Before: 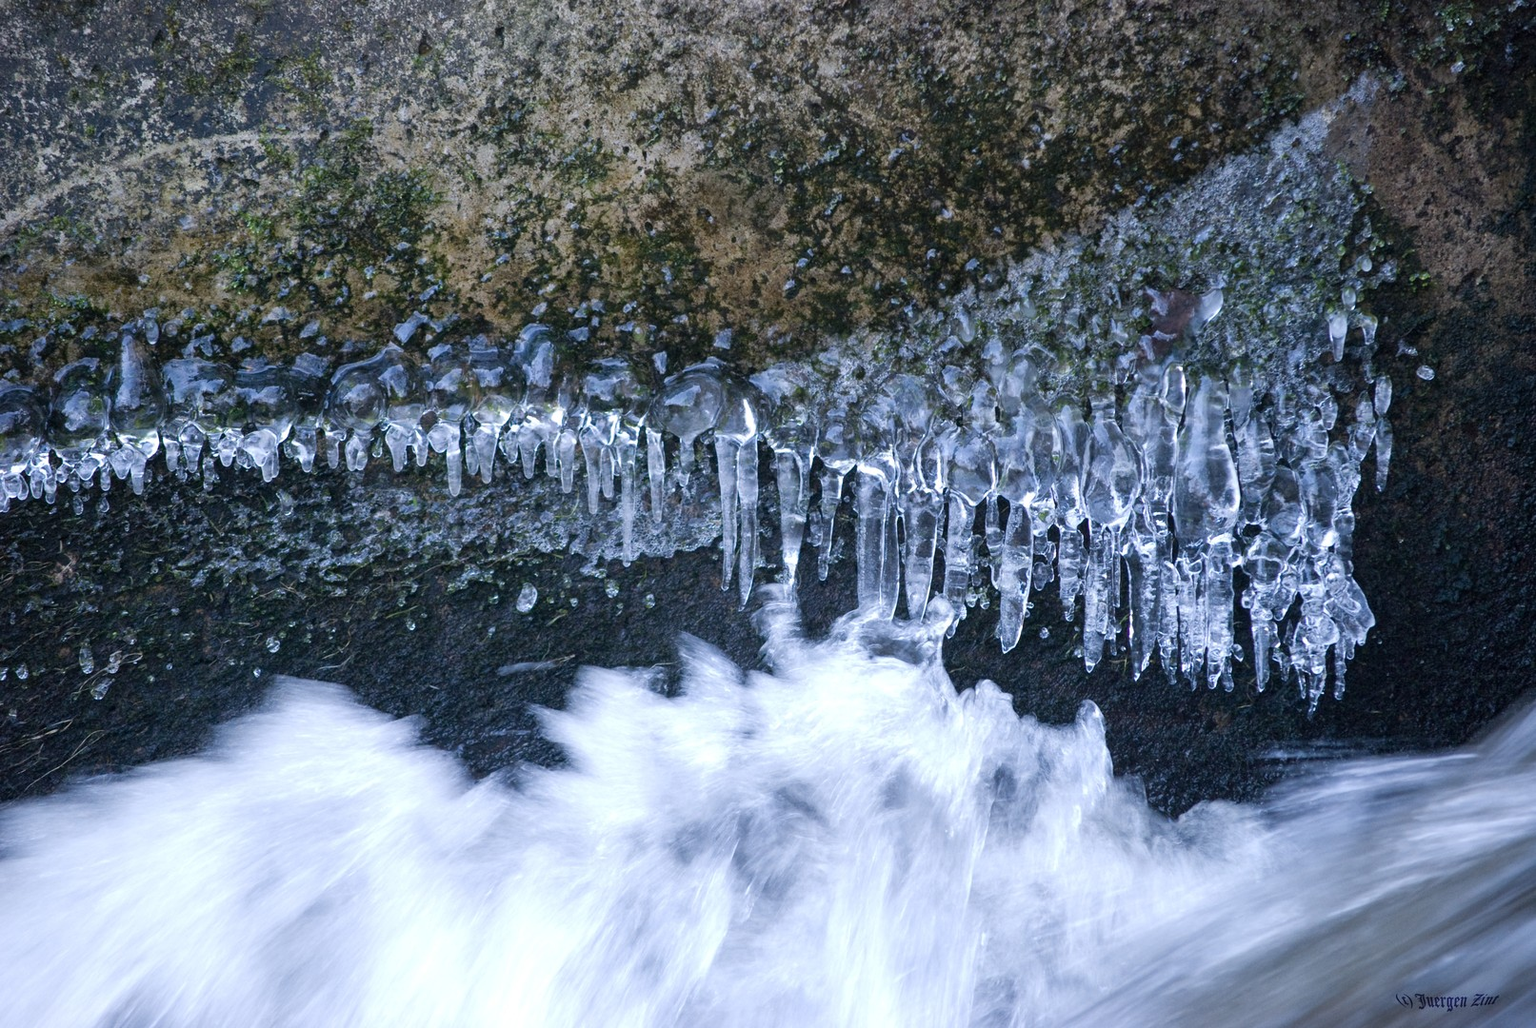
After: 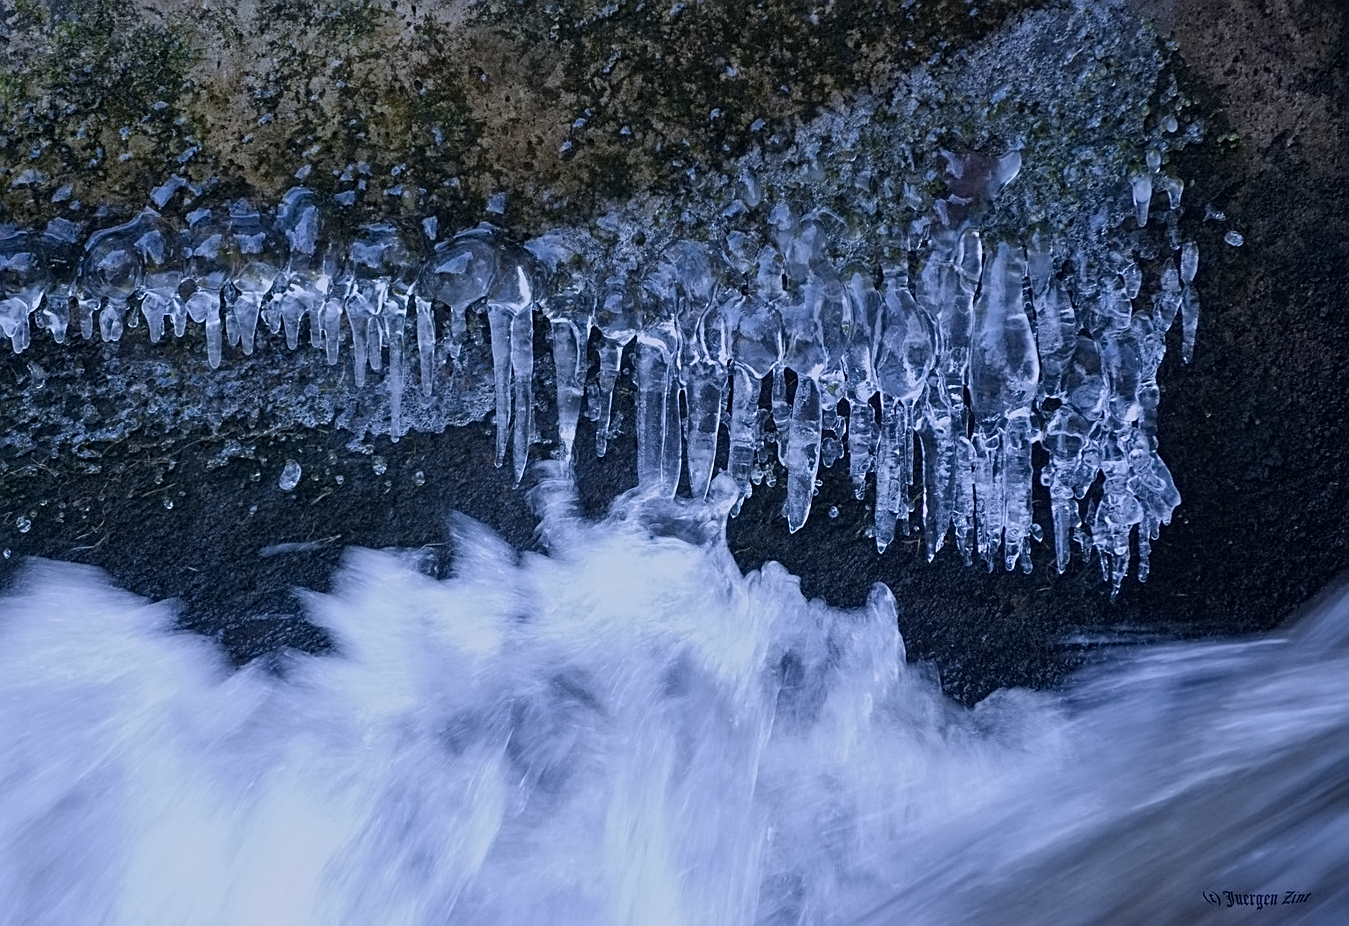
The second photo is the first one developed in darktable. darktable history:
white balance: red 0.967, blue 1.119, emerald 0.756
sharpen: on, module defaults
exposure: black level correction 0, exposure -0.766 EV, compensate highlight preservation false
contrast equalizer: y [[0.5 ×6], [0.5 ×6], [0.5 ×6], [0 ×6], [0, 0.039, 0.251, 0.29, 0.293, 0.292]]
crop: left 16.315%, top 14.246%
color balance rgb: perceptual saturation grading › global saturation 10%, global vibrance 10%
